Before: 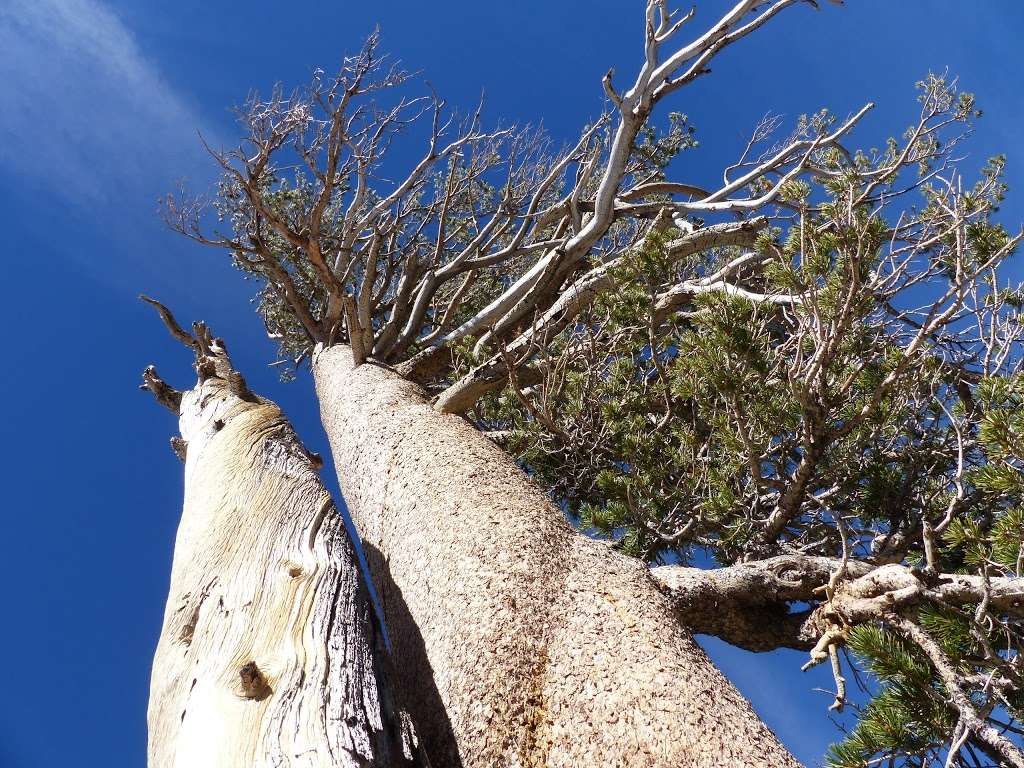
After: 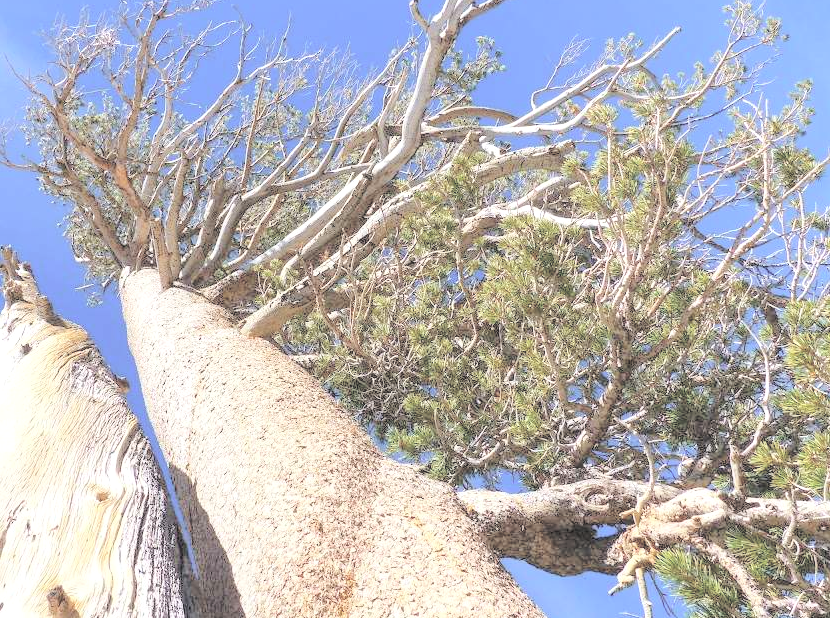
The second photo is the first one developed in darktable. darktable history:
crop: left 18.916%, top 9.922%, right 0%, bottom 9.589%
local contrast: on, module defaults
contrast brightness saturation: brightness 0.991
